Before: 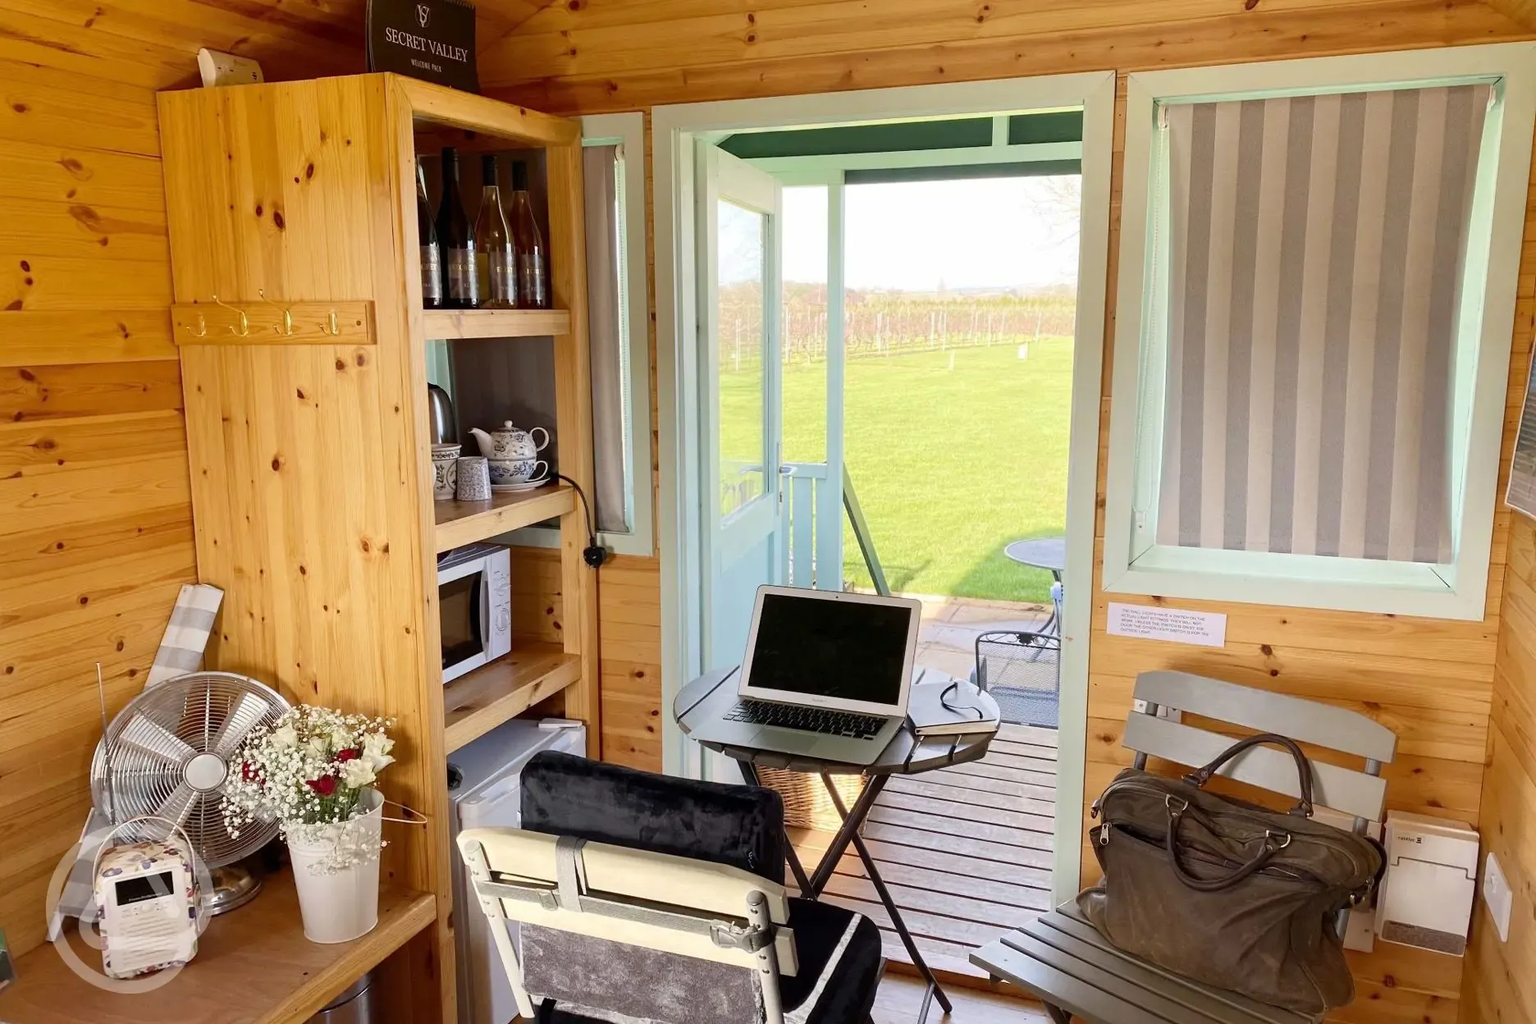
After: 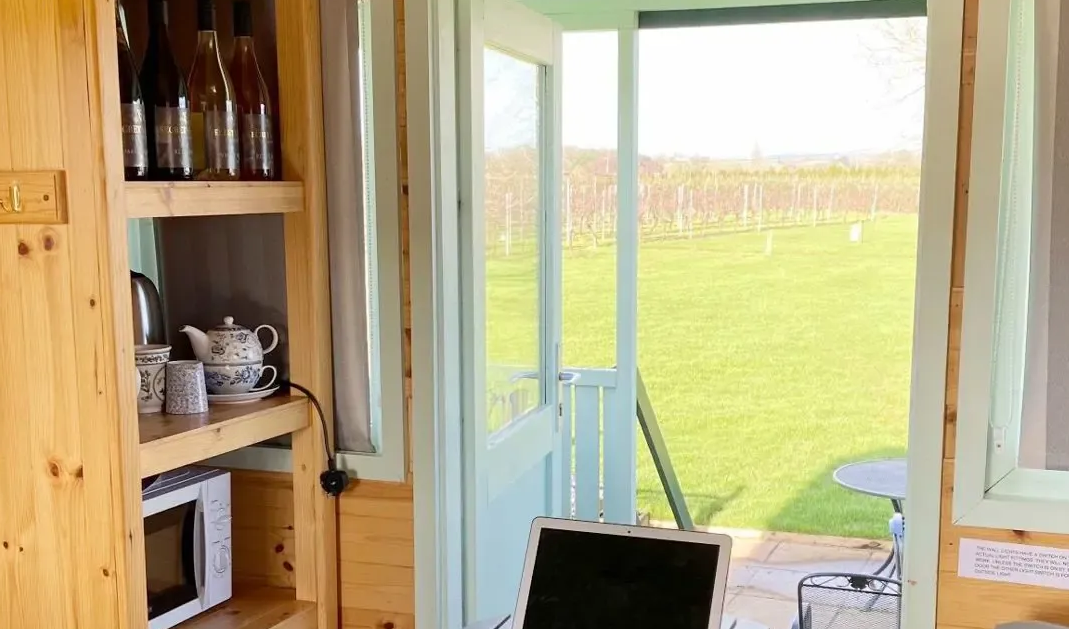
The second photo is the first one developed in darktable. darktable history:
crop: left 20.911%, top 15.723%, right 21.937%, bottom 33.812%
